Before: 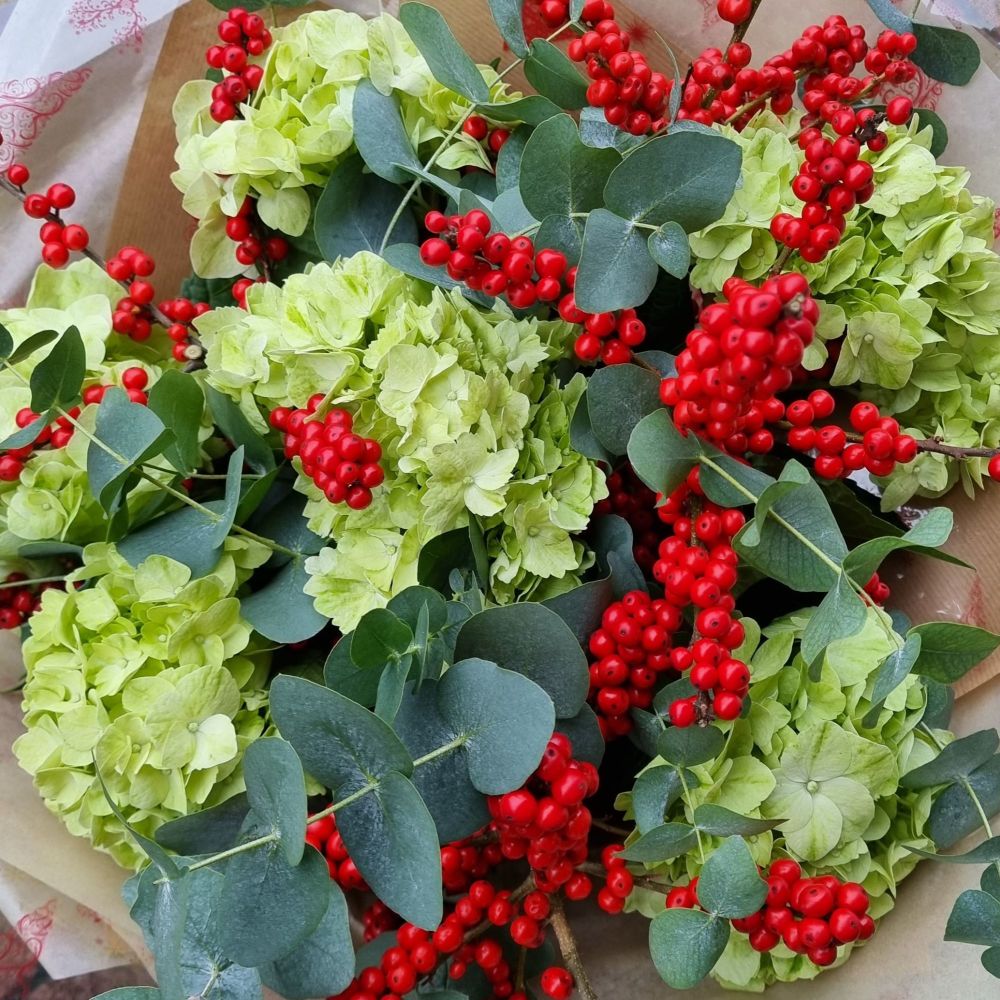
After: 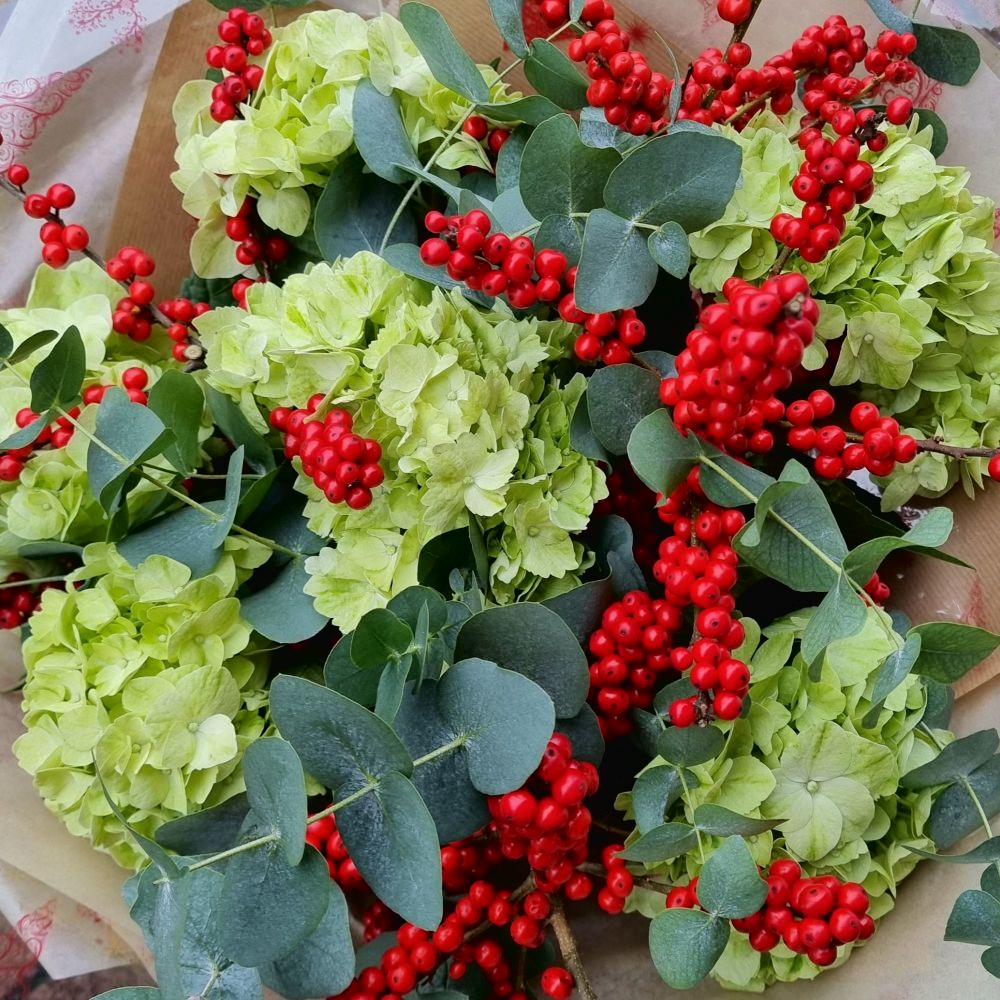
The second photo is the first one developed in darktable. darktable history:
tone curve: curves: ch0 [(0, 0) (0.003, 0.018) (0.011, 0.019) (0.025, 0.02) (0.044, 0.024) (0.069, 0.034) (0.1, 0.049) (0.136, 0.082) (0.177, 0.136) (0.224, 0.196) (0.277, 0.263) (0.335, 0.329) (0.399, 0.401) (0.468, 0.473) (0.543, 0.546) (0.623, 0.625) (0.709, 0.698) (0.801, 0.779) (0.898, 0.867) (1, 1)], color space Lab, independent channels, preserve colors none
